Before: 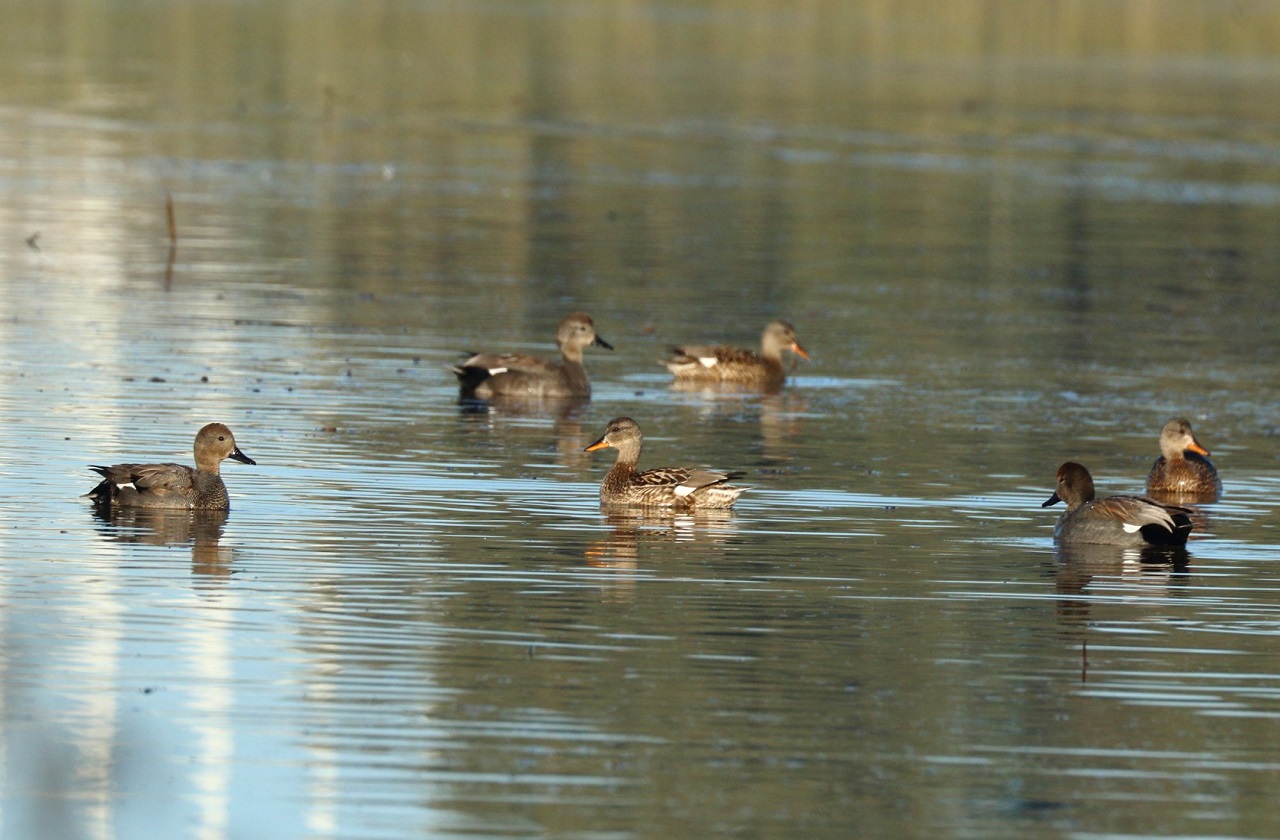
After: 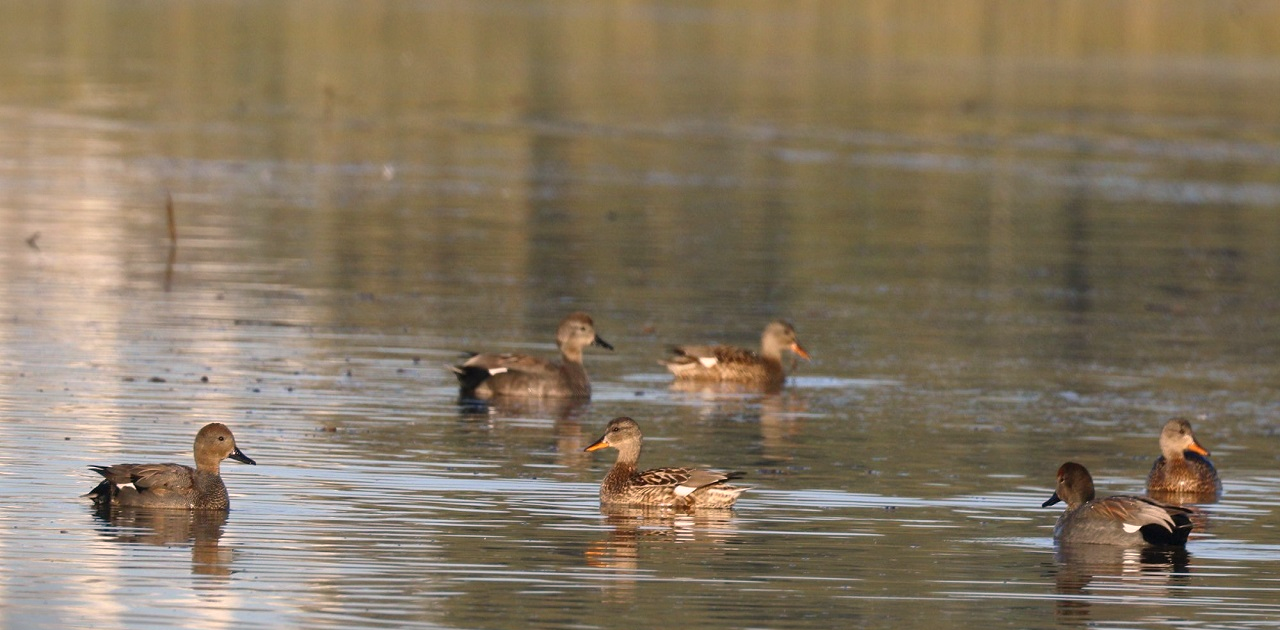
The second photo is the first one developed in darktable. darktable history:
shadows and highlights: on, module defaults
color correction: highlights a* 12.23, highlights b* 5.41
crop: bottom 24.988%
